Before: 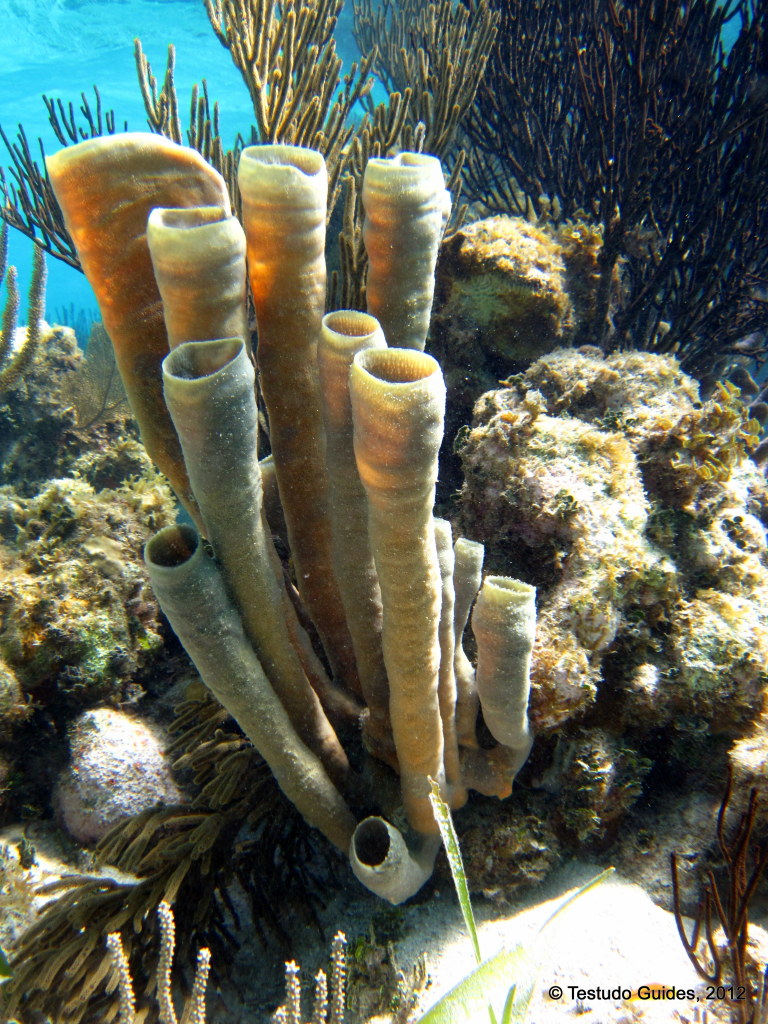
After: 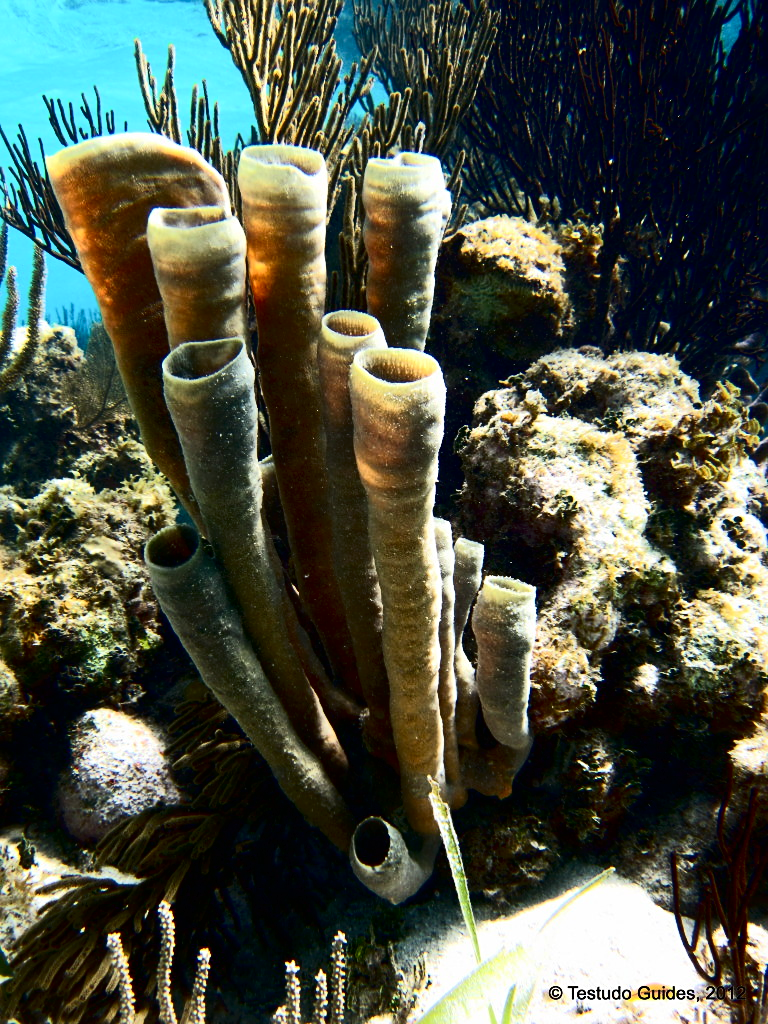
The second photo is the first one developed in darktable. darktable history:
tone curve: curves: ch0 [(0, 0) (0.003, 0.005) (0.011, 0.006) (0.025, 0.004) (0.044, 0.004) (0.069, 0.007) (0.1, 0.014) (0.136, 0.018) (0.177, 0.034) (0.224, 0.065) (0.277, 0.089) (0.335, 0.143) (0.399, 0.219) (0.468, 0.327) (0.543, 0.455) (0.623, 0.63) (0.709, 0.786) (0.801, 0.87) (0.898, 0.922) (1, 1)], color space Lab, independent channels, preserve colors none
sharpen: amount 0.213
